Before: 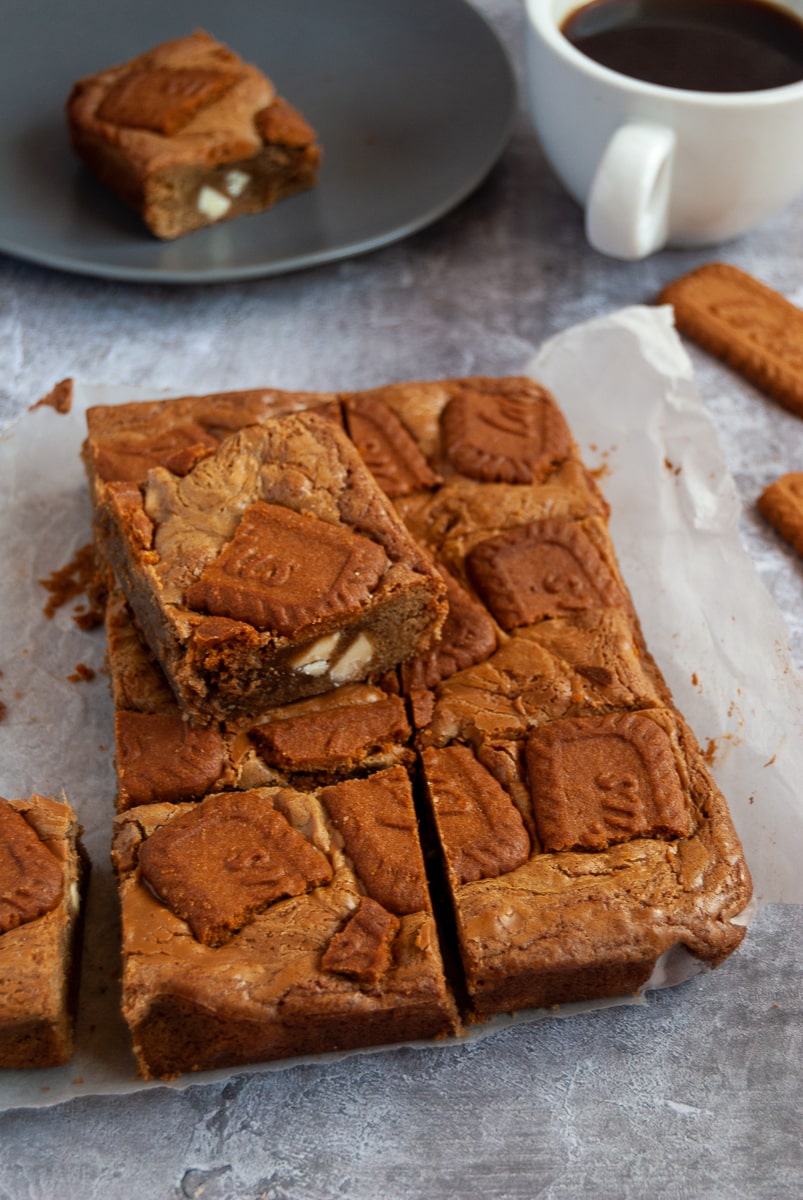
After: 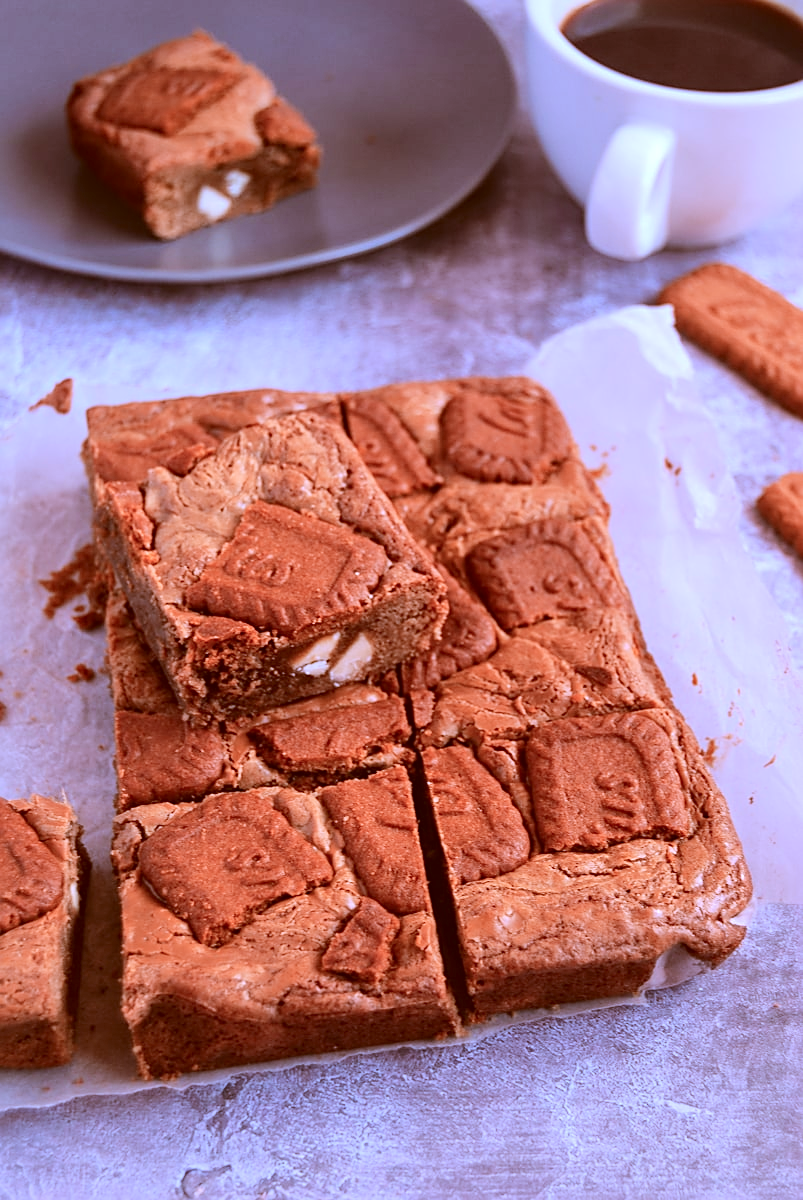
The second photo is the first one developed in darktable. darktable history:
sharpen: on, module defaults
color correction: highlights a* -14.63, highlights b* -16.83, shadows a* 10.66, shadows b* 28.88
exposure: black level correction -0.003, exposure 0.032 EV, compensate highlight preservation false
local contrast: mode bilateral grid, contrast 20, coarseness 50, detail 120%, midtone range 0.2
color calibration: output R [1.107, -0.012, -0.003, 0], output B [0, 0, 1.308, 0], x 0.37, y 0.382, temperature 4312.31 K
color zones: curves: ch1 [(0, 0.455) (0.063, 0.455) (0.286, 0.495) (0.429, 0.5) (0.571, 0.5) (0.714, 0.5) (0.857, 0.5) (1, 0.455)]; ch2 [(0, 0.532) (0.063, 0.521) (0.233, 0.447) (0.429, 0.489) (0.571, 0.5) (0.714, 0.5) (0.857, 0.5) (1, 0.532)]
base curve: curves: ch0 [(0, 0) (0.158, 0.273) (0.879, 0.895) (1, 1)]
